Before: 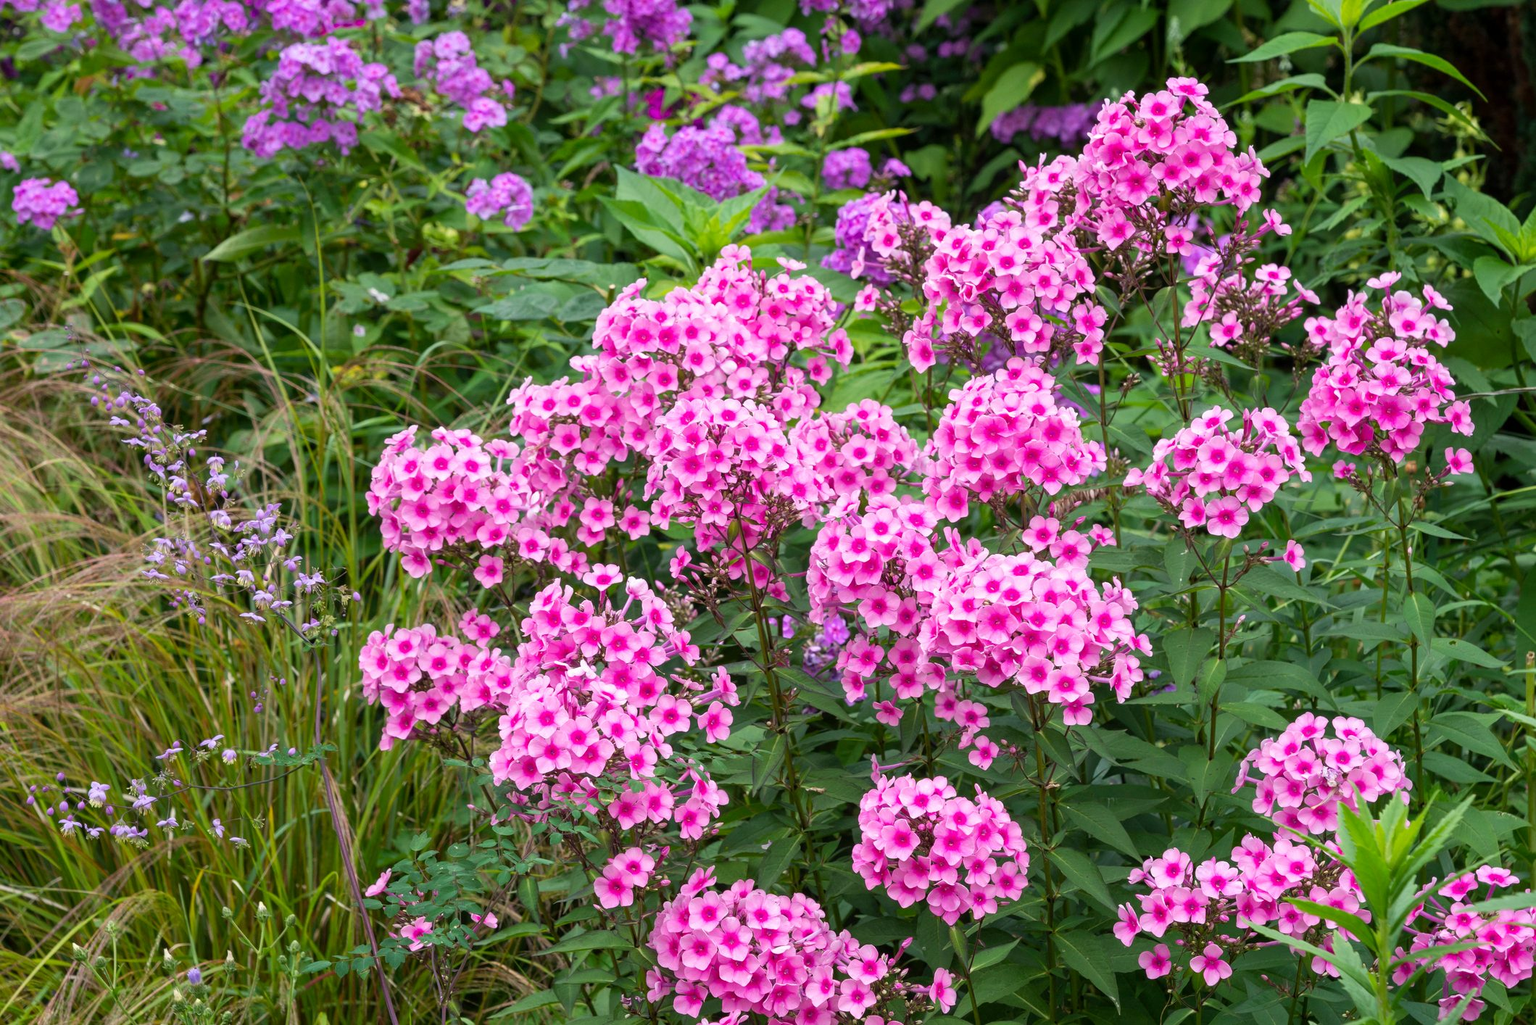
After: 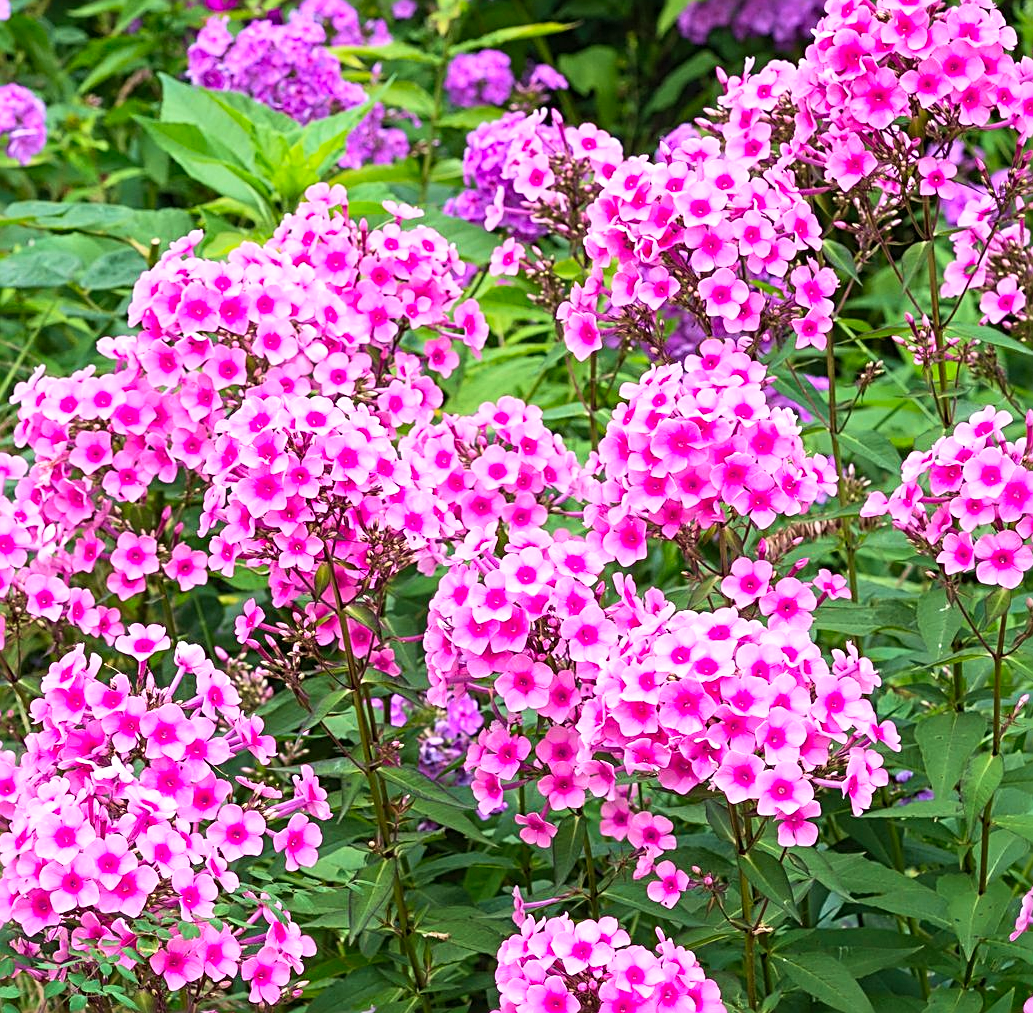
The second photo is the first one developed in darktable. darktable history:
contrast brightness saturation: contrast 0.199, brightness 0.155, saturation 0.23
velvia: on, module defaults
sharpen: radius 2.602, amount 0.686
crop: left 32.522%, top 10.951%, right 18.724%, bottom 17.362%
